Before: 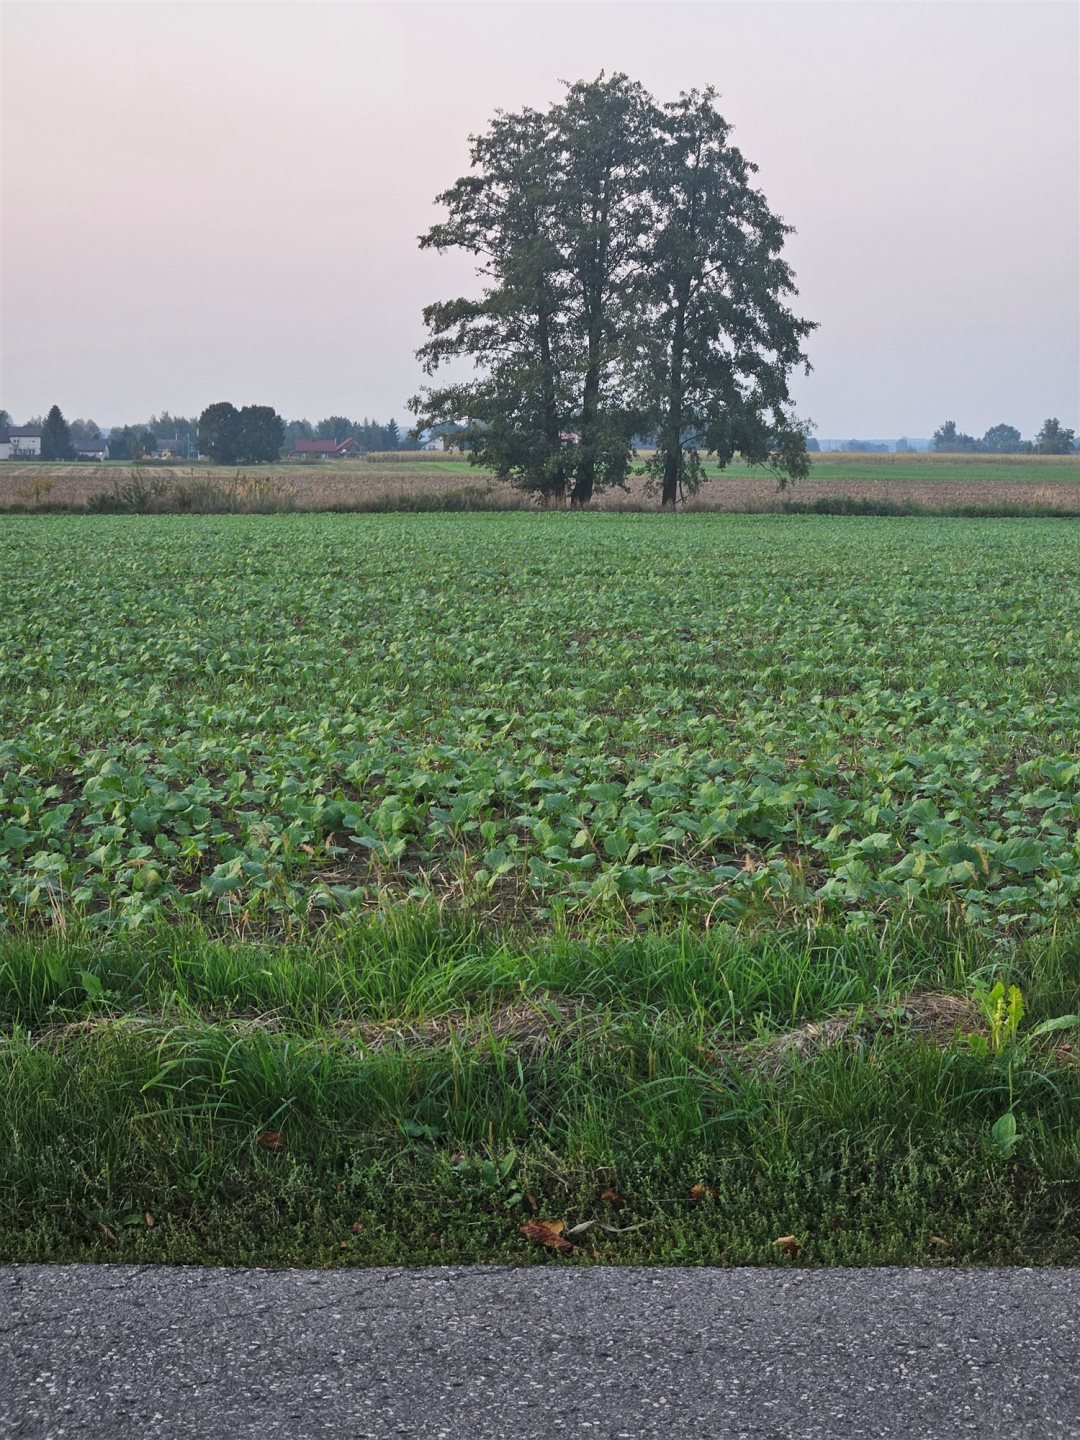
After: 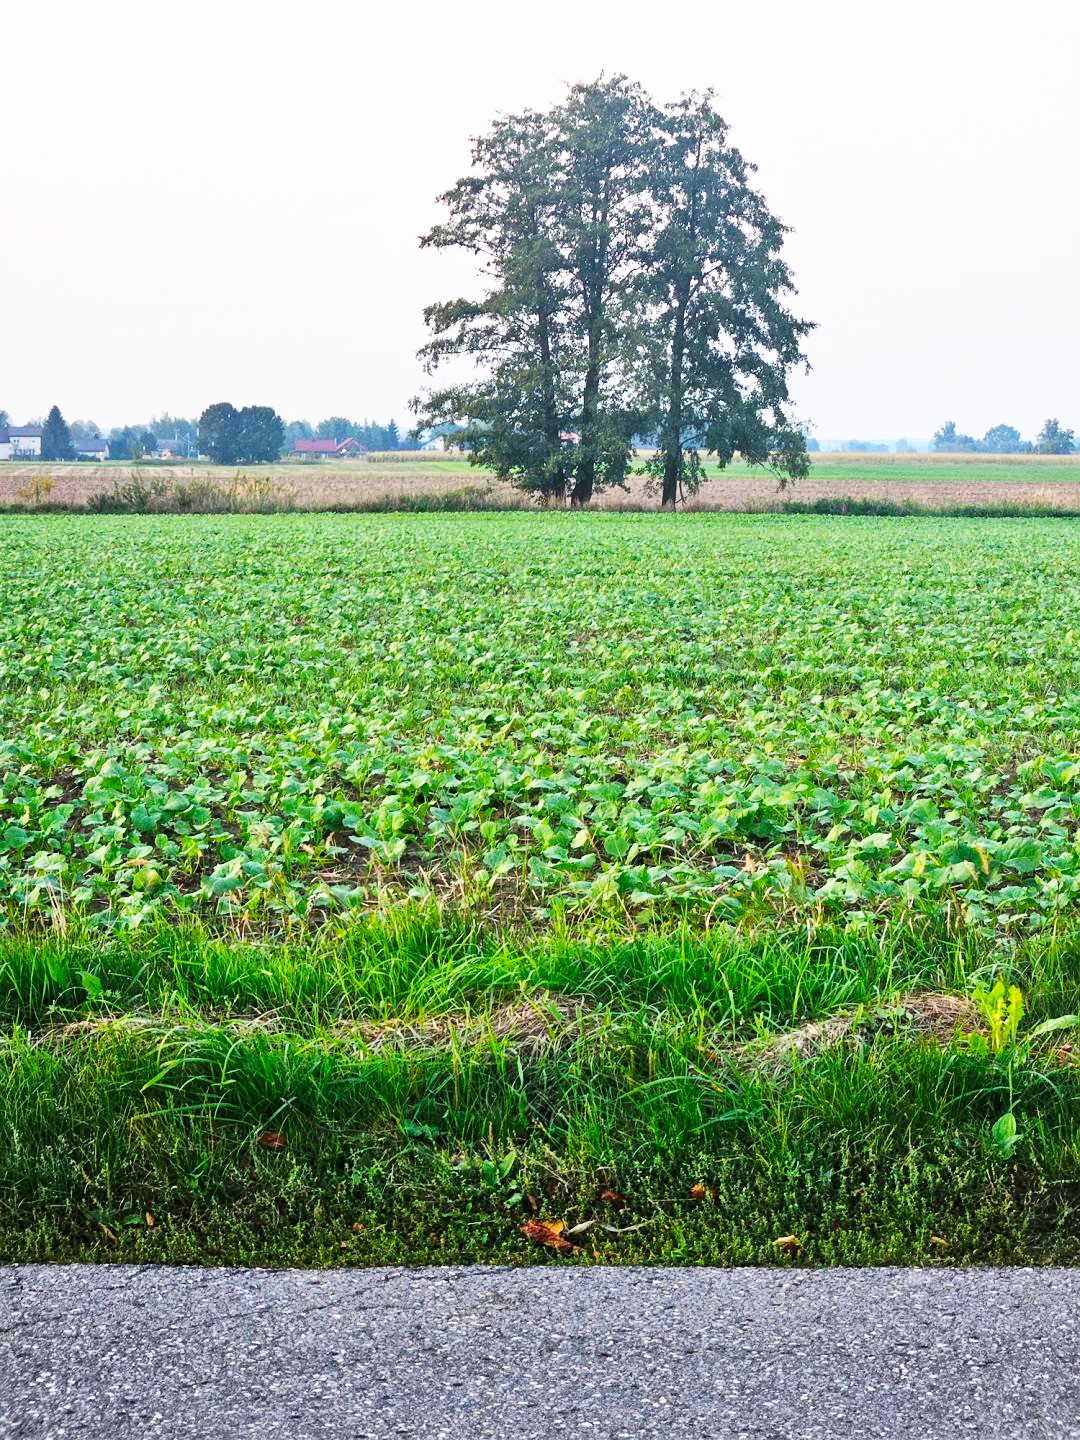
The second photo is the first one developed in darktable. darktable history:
base curve: curves: ch0 [(0, 0) (0.007, 0.004) (0.027, 0.03) (0.046, 0.07) (0.207, 0.54) (0.442, 0.872) (0.673, 0.972) (1, 1)], preserve colors none
color balance rgb: perceptual saturation grading › global saturation 20%, global vibrance 20%
